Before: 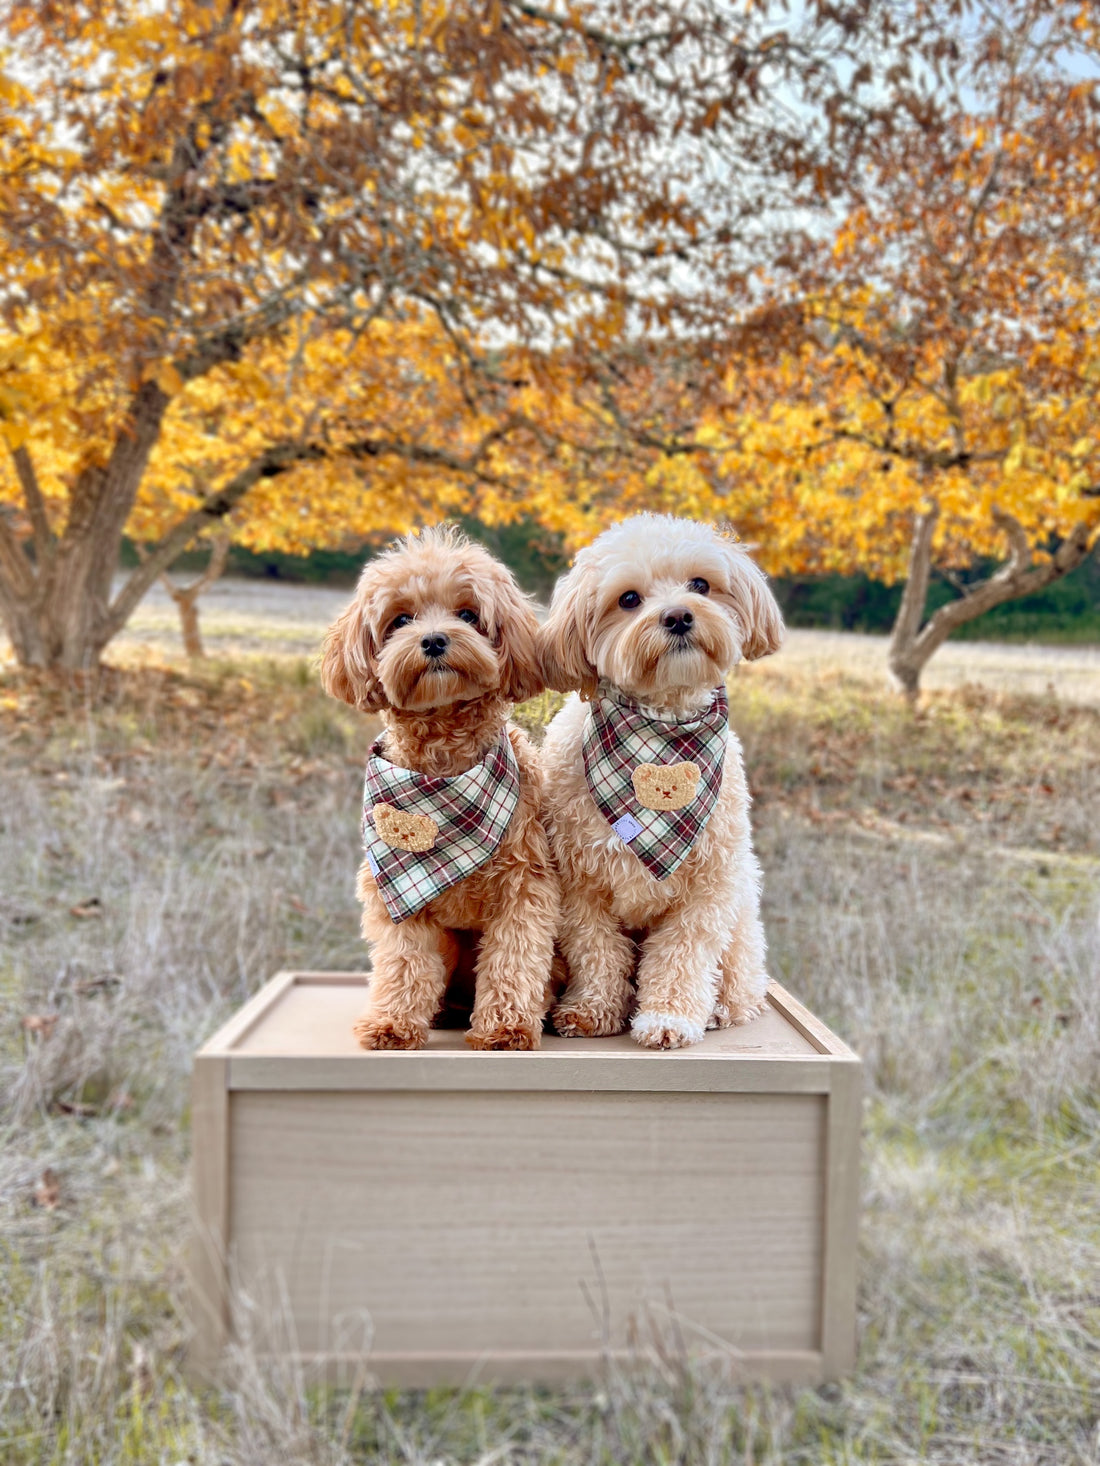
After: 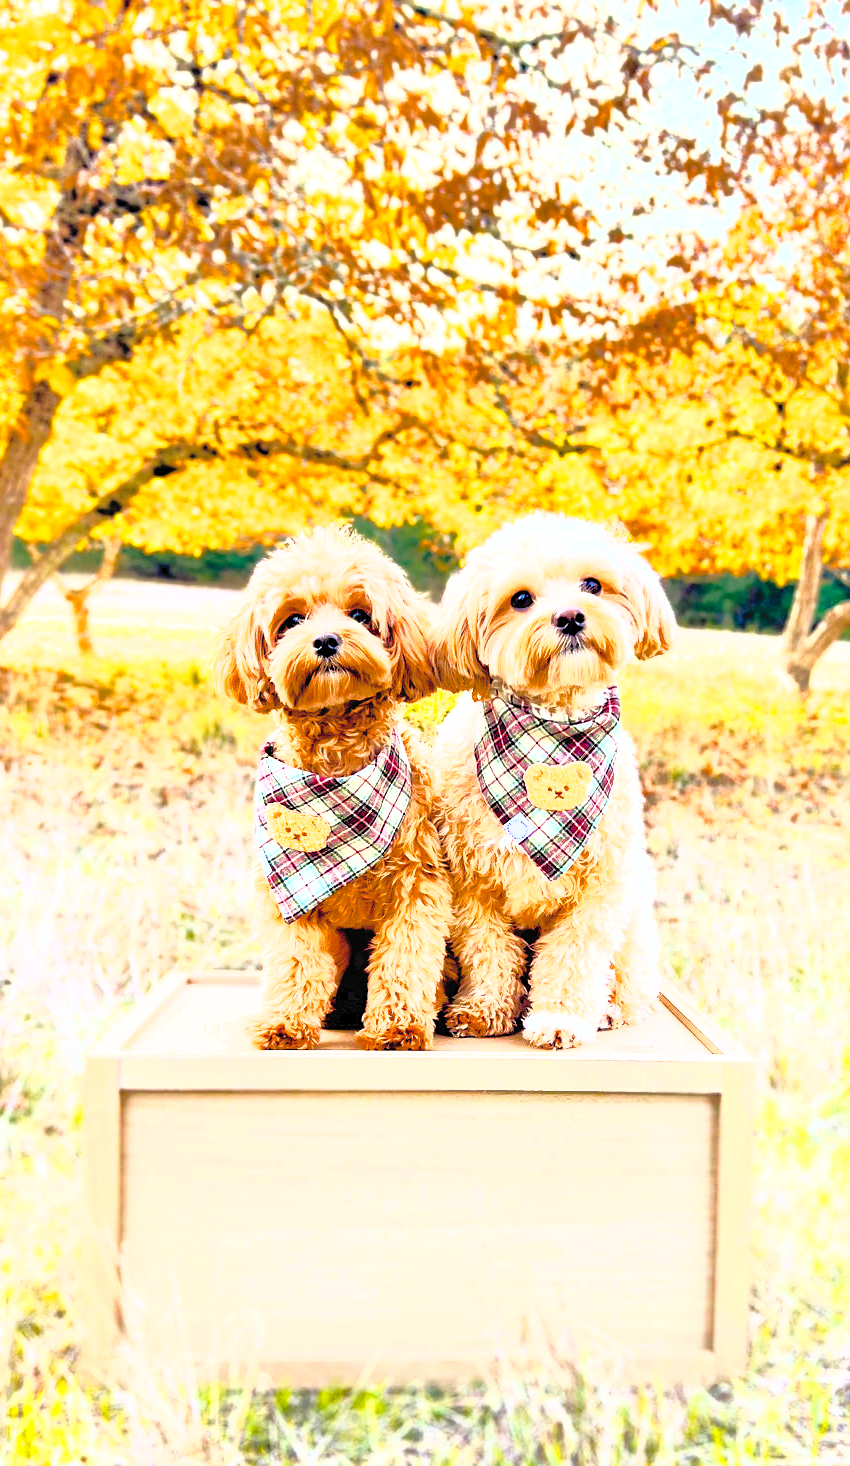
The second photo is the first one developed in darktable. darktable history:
crop: left 9.892%, right 12.785%
sharpen: amount 0.205
tone equalizer: -8 EV -1.05 EV, -7 EV -1.02 EV, -6 EV -0.854 EV, -5 EV -0.581 EV, -3 EV 0.593 EV, -2 EV 0.889 EV, -1 EV 0.998 EV, +0 EV 1.08 EV
shadows and highlights: on, module defaults
contrast brightness saturation: contrast 0.047, brightness 0.06, saturation 0.006
tone curve: curves: ch0 [(0, 0) (0.003, 0.032) (0.011, 0.036) (0.025, 0.049) (0.044, 0.075) (0.069, 0.112) (0.1, 0.151) (0.136, 0.197) (0.177, 0.241) (0.224, 0.295) (0.277, 0.355) (0.335, 0.429) (0.399, 0.512) (0.468, 0.607) (0.543, 0.702) (0.623, 0.796) (0.709, 0.903) (0.801, 0.987) (0.898, 0.997) (1, 1)], color space Lab, independent channels, preserve colors none
color balance rgb: linear chroma grading › global chroma 14.554%, perceptual saturation grading › global saturation 34.738%, perceptual saturation grading › highlights -25.187%, perceptual saturation grading › shadows 24.034%, global vibrance 43.027%
filmic rgb: black relative exposure -7.71 EV, white relative exposure 4.37 EV, hardness 3.75, latitude 49.66%, contrast 1.101, add noise in highlights 0.001, color science v3 (2019), use custom middle-gray values true, contrast in highlights soft
